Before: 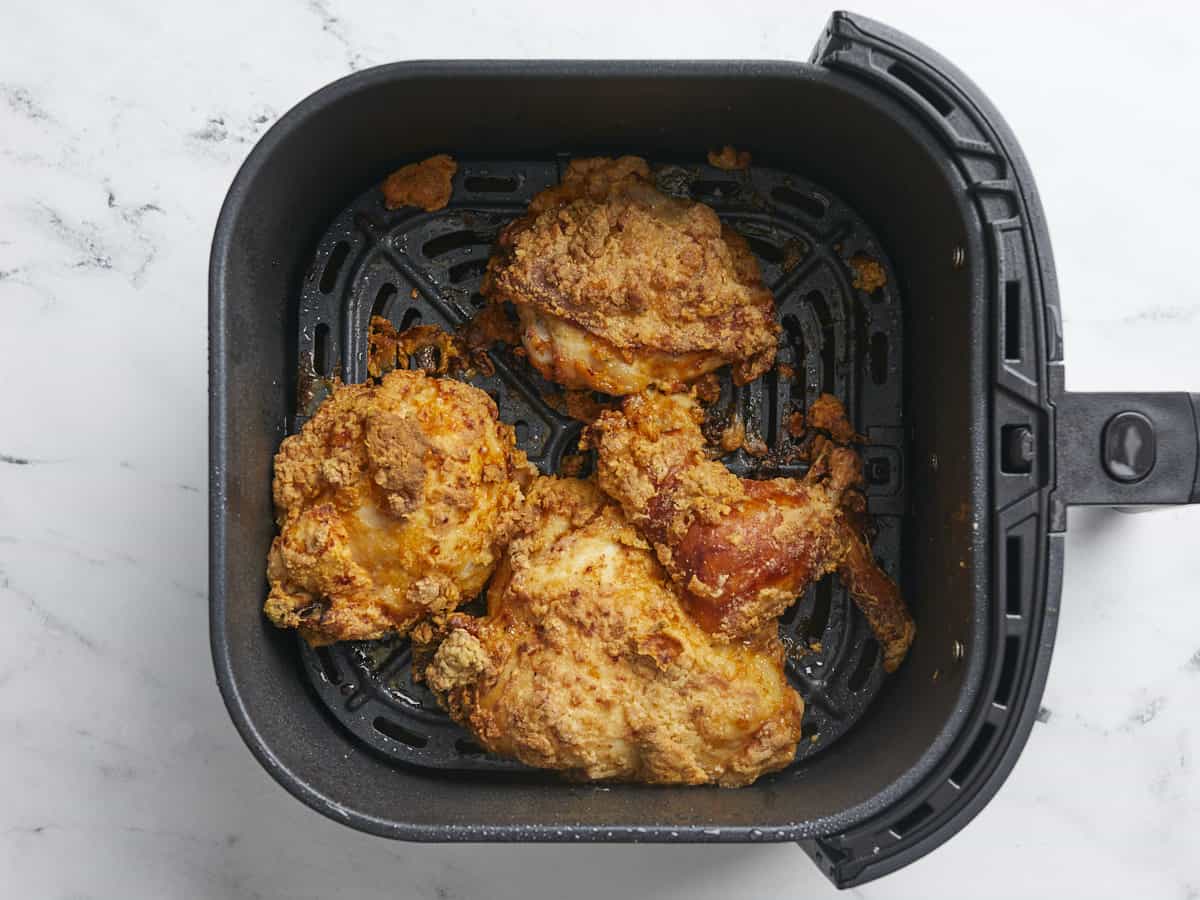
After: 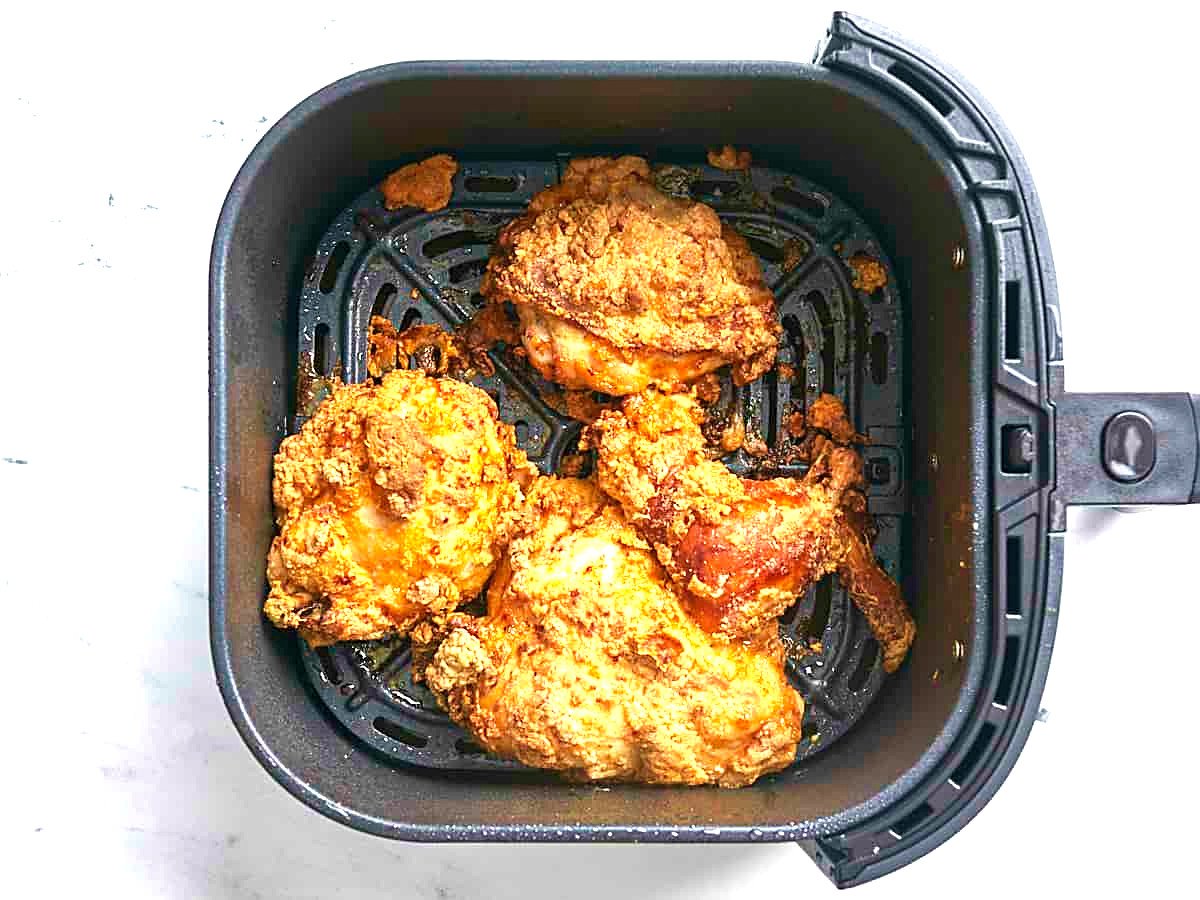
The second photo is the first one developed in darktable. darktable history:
velvia: strength 74.11%
exposure: black level correction 0, exposure 1.329 EV, compensate exposure bias true, compensate highlight preservation false
sharpen: on, module defaults
